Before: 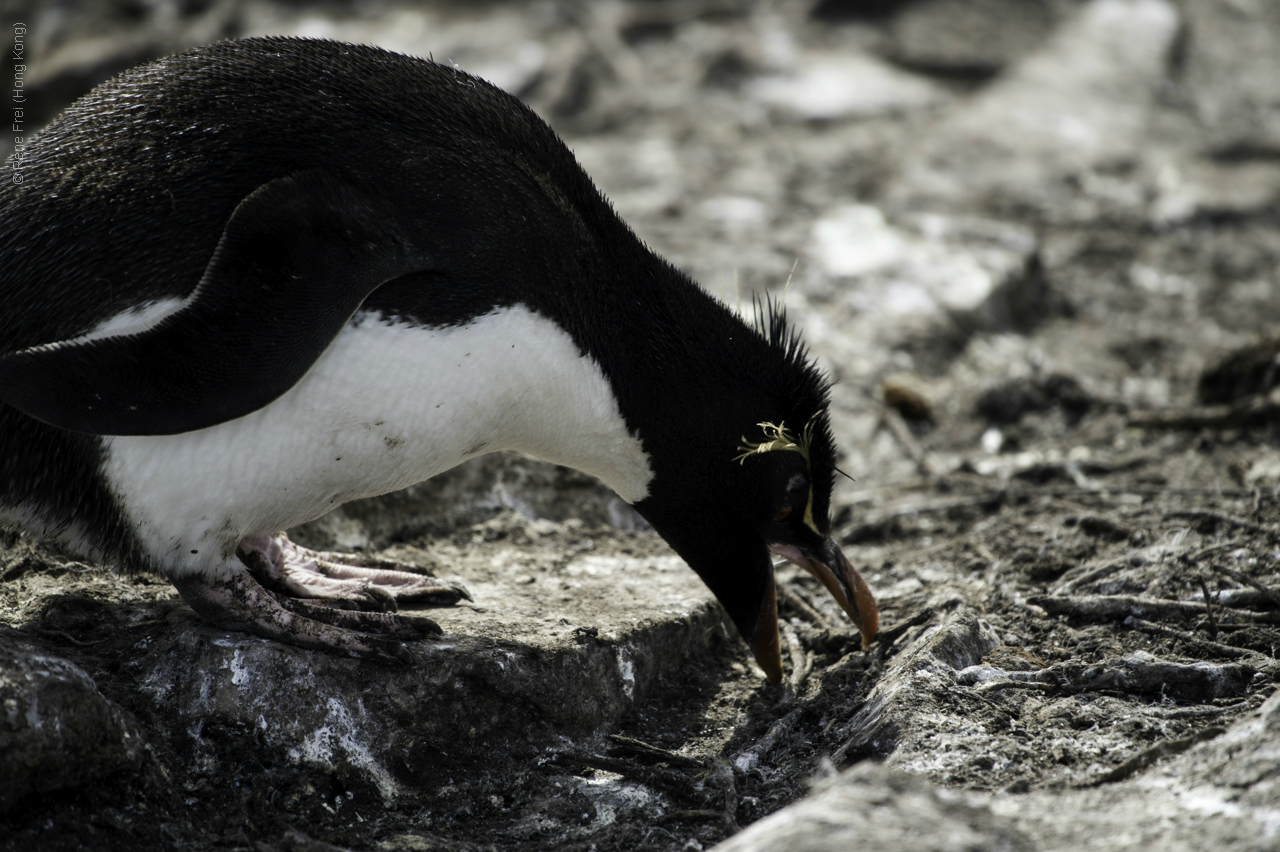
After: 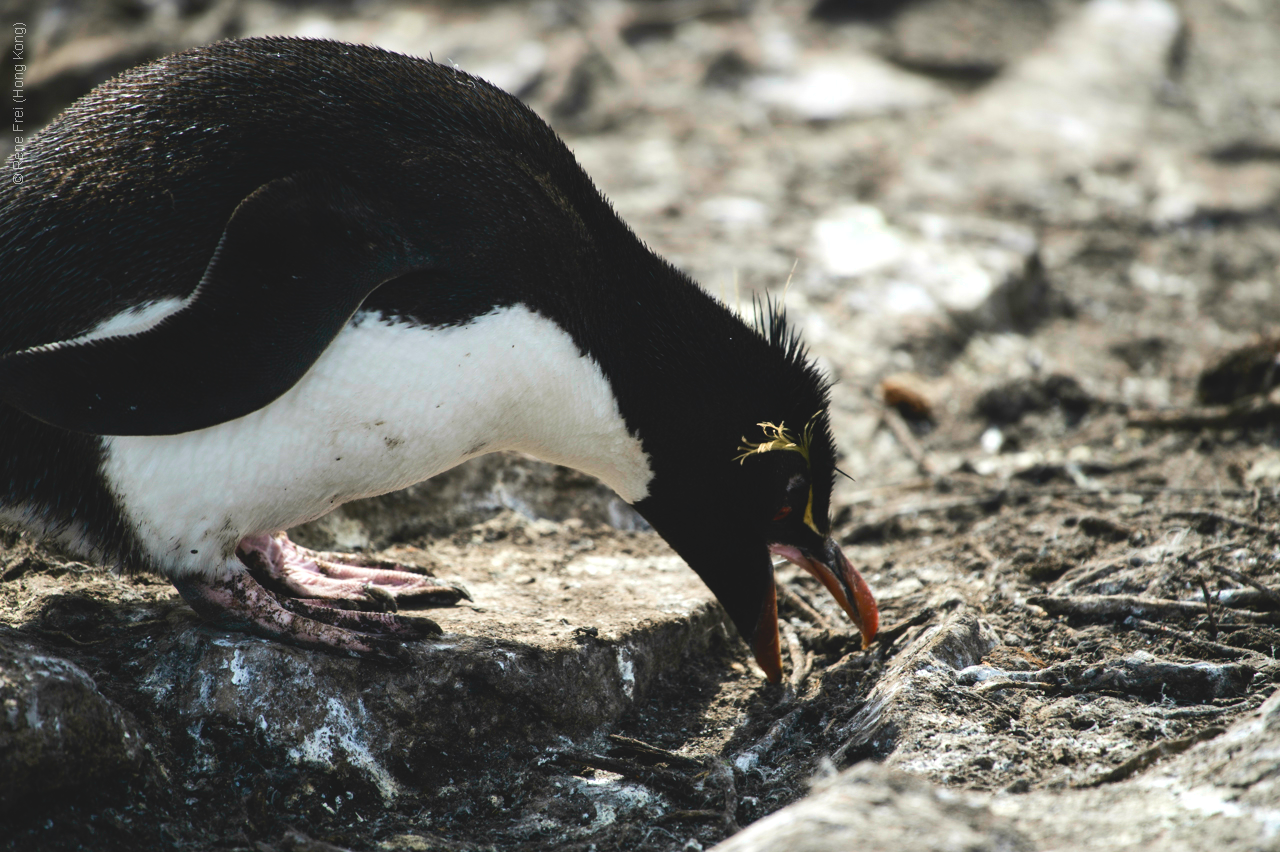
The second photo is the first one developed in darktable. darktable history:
tone equalizer: -8 EV -0.75 EV, -7 EV -0.7 EV, -6 EV -0.6 EV, -5 EV -0.4 EV, -3 EV 0.4 EV, -2 EV 0.6 EV, -1 EV 0.7 EV, +0 EV 0.75 EV, edges refinement/feathering 500, mask exposure compensation -1.57 EV, preserve details no
contrast brightness saturation: contrast -0.19, saturation 0.19
